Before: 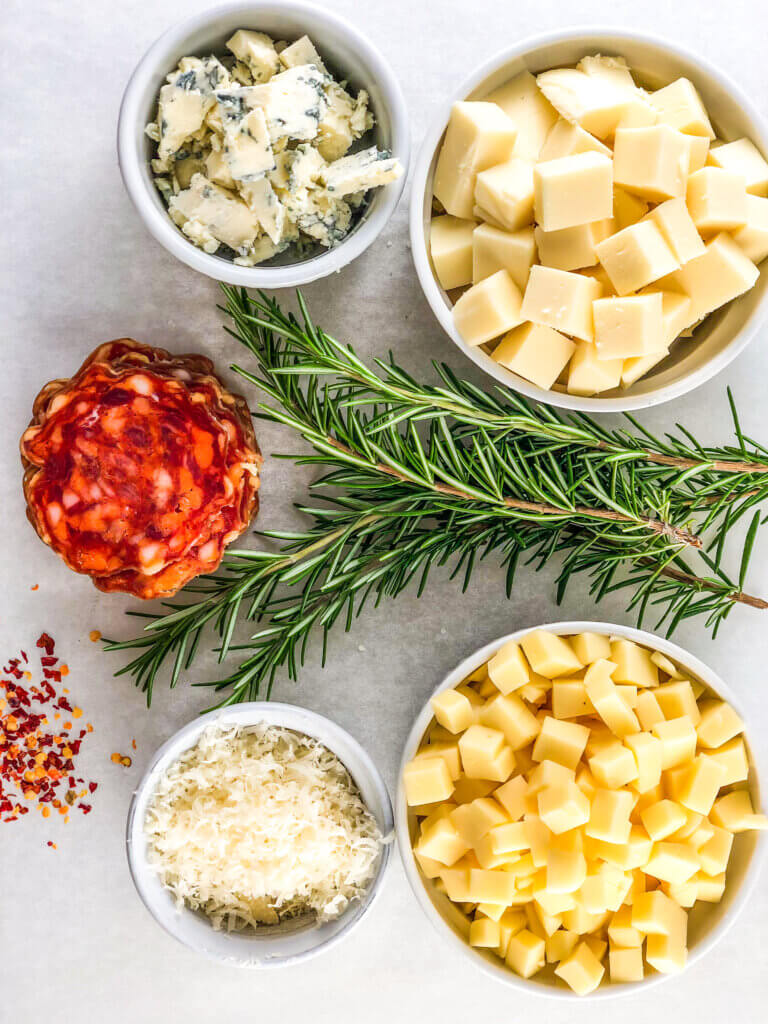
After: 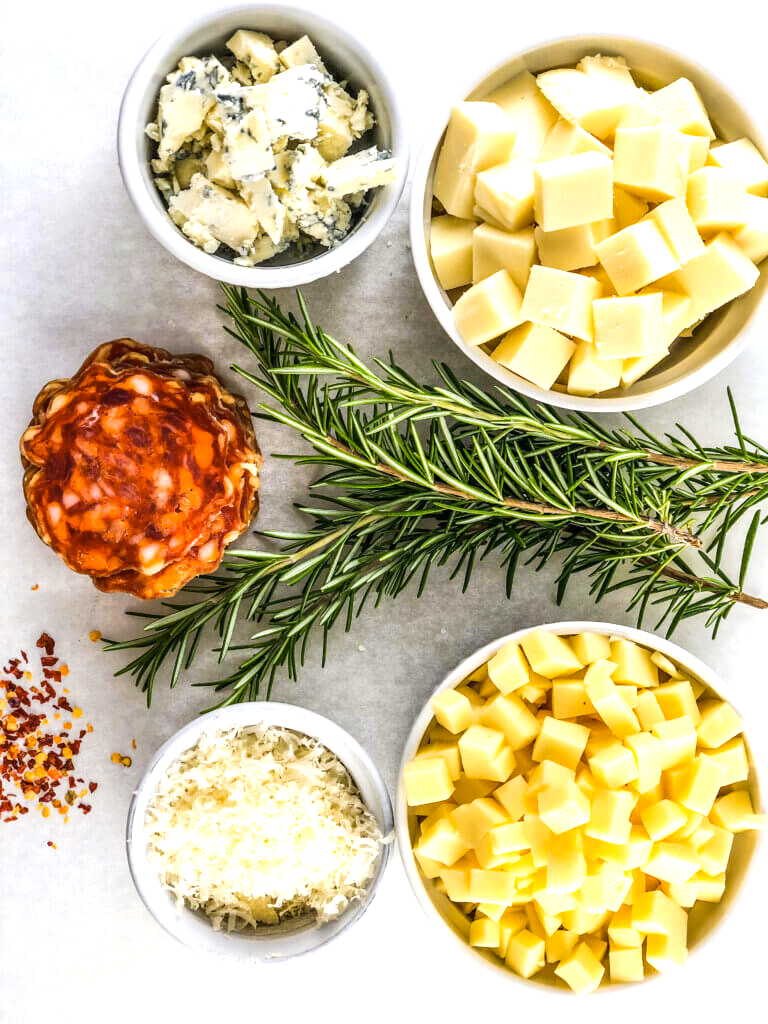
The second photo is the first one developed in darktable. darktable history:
tone equalizer: -8 EV -0.417 EV, -7 EV -0.389 EV, -6 EV -0.333 EV, -5 EV -0.222 EV, -3 EV 0.222 EV, -2 EV 0.333 EV, -1 EV 0.389 EV, +0 EV 0.417 EV, edges refinement/feathering 500, mask exposure compensation -1.57 EV, preserve details no
color contrast: green-magenta contrast 0.8, blue-yellow contrast 1.1, unbound 0
white balance: emerald 1
